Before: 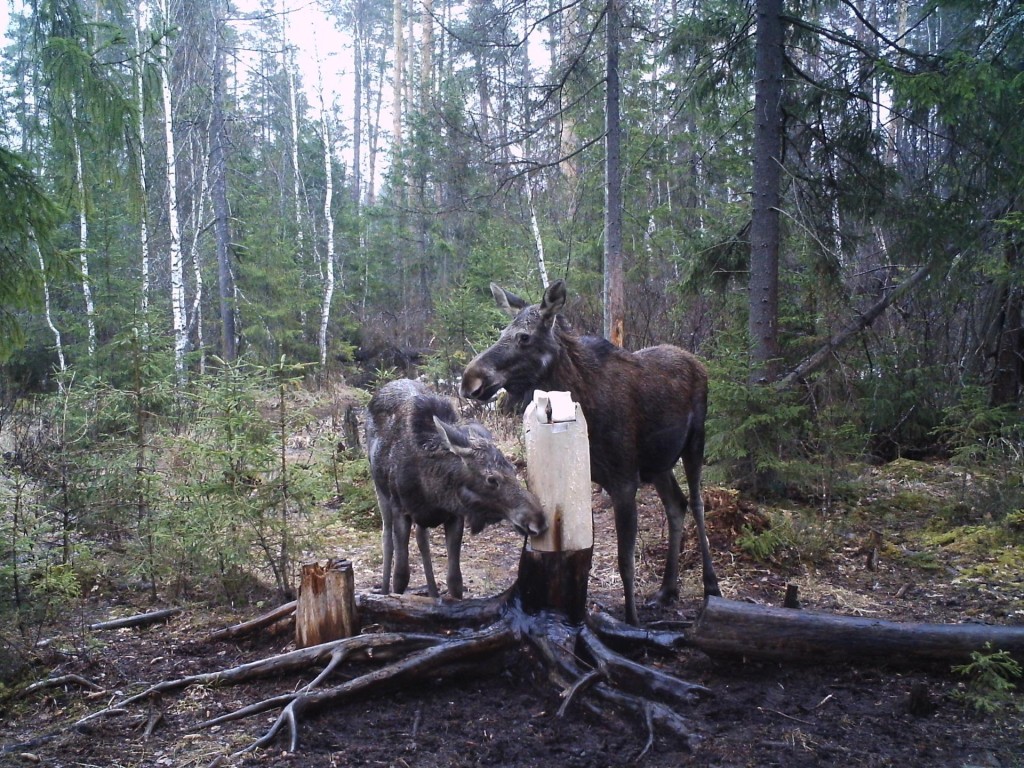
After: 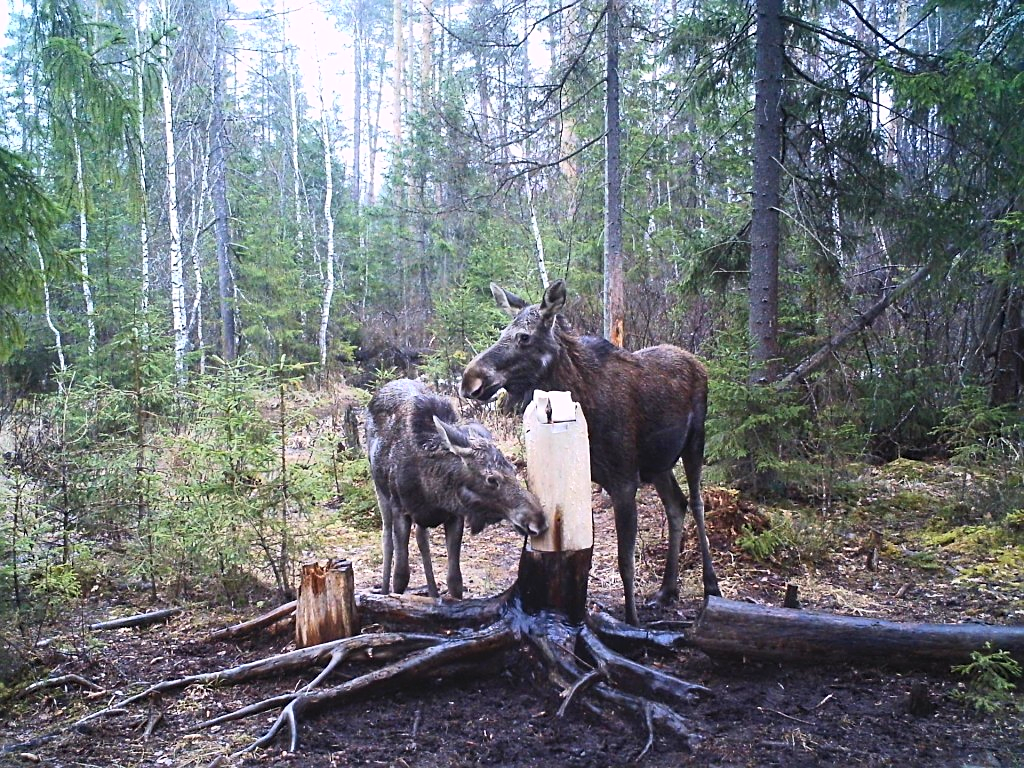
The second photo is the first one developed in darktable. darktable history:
contrast brightness saturation: contrast 0.244, brightness 0.243, saturation 0.378
sharpen: on, module defaults
